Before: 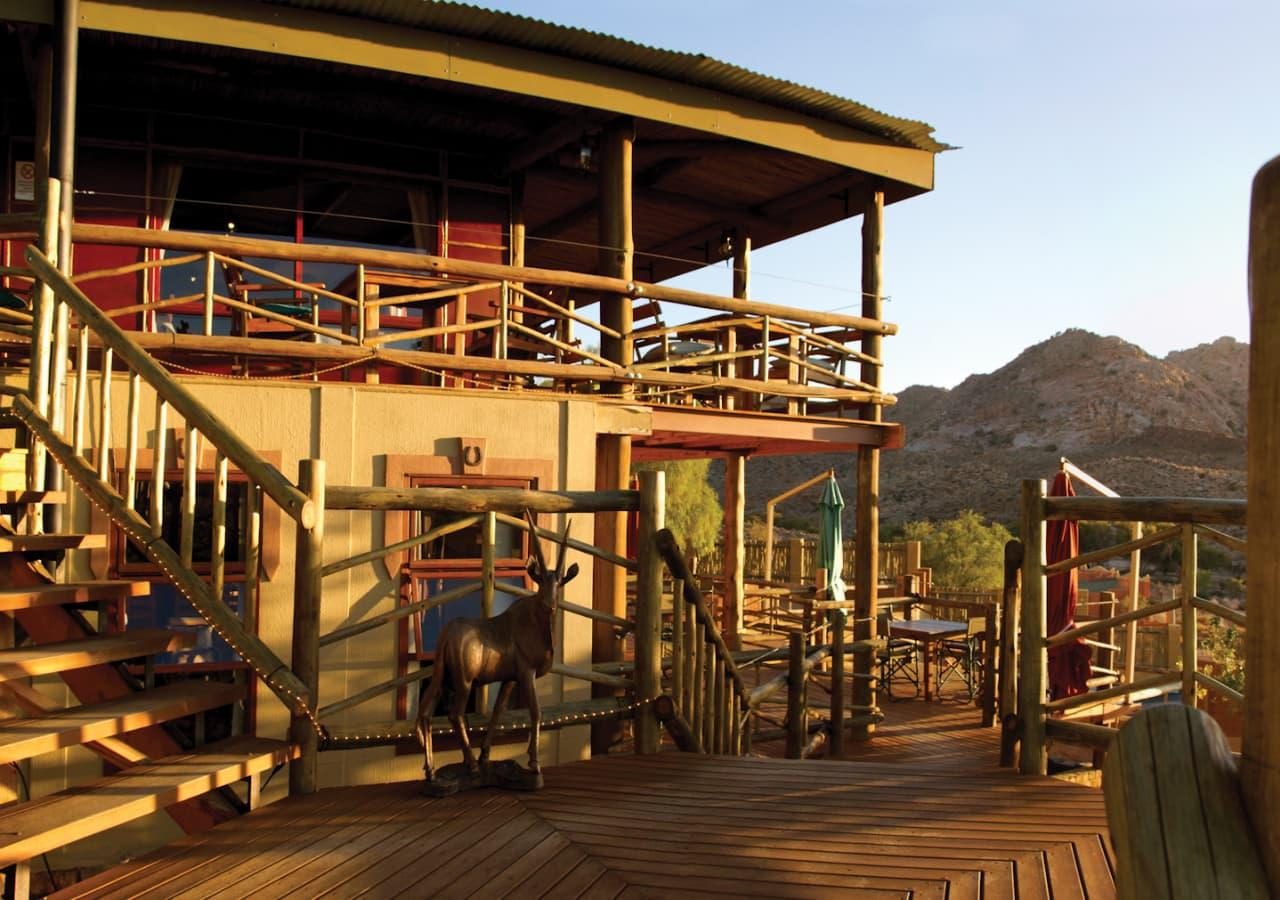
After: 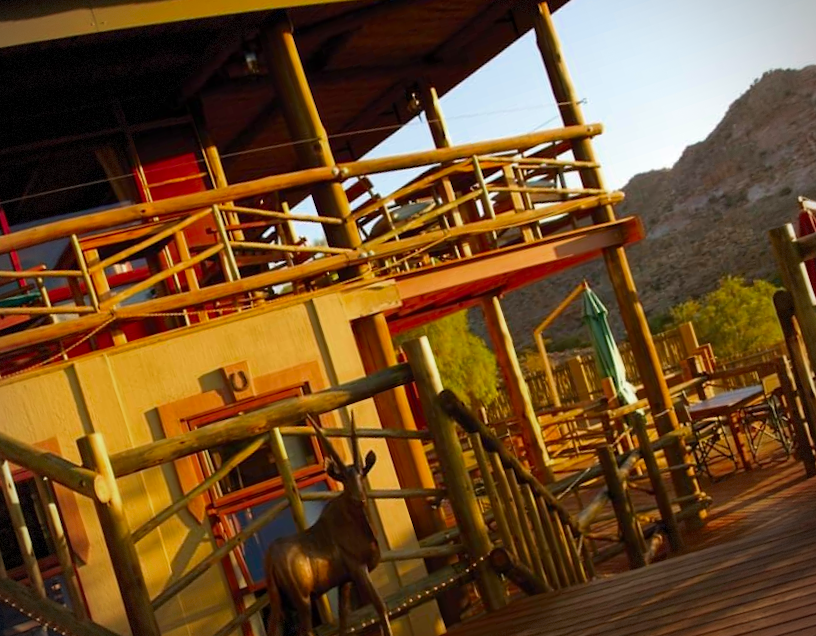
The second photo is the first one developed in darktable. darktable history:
color zones: curves: ch0 [(0, 0.425) (0.143, 0.422) (0.286, 0.42) (0.429, 0.419) (0.571, 0.419) (0.714, 0.42) (0.857, 0.422) (1, 0.425)]; ch1 [(0, 0.666) (0.143, 0.669) (0.286, 0.671) (0.429, 0.67) (0.571, 0.67) (0.714, 0.67) (0.857, 0.67) (1, 0.666)]
crop and rotate: angle 18.37°, left 6.874%, right 4.048%, bottom 1.156%
vignetting: fall-off radius 61.21%, dithering 8-bit output
